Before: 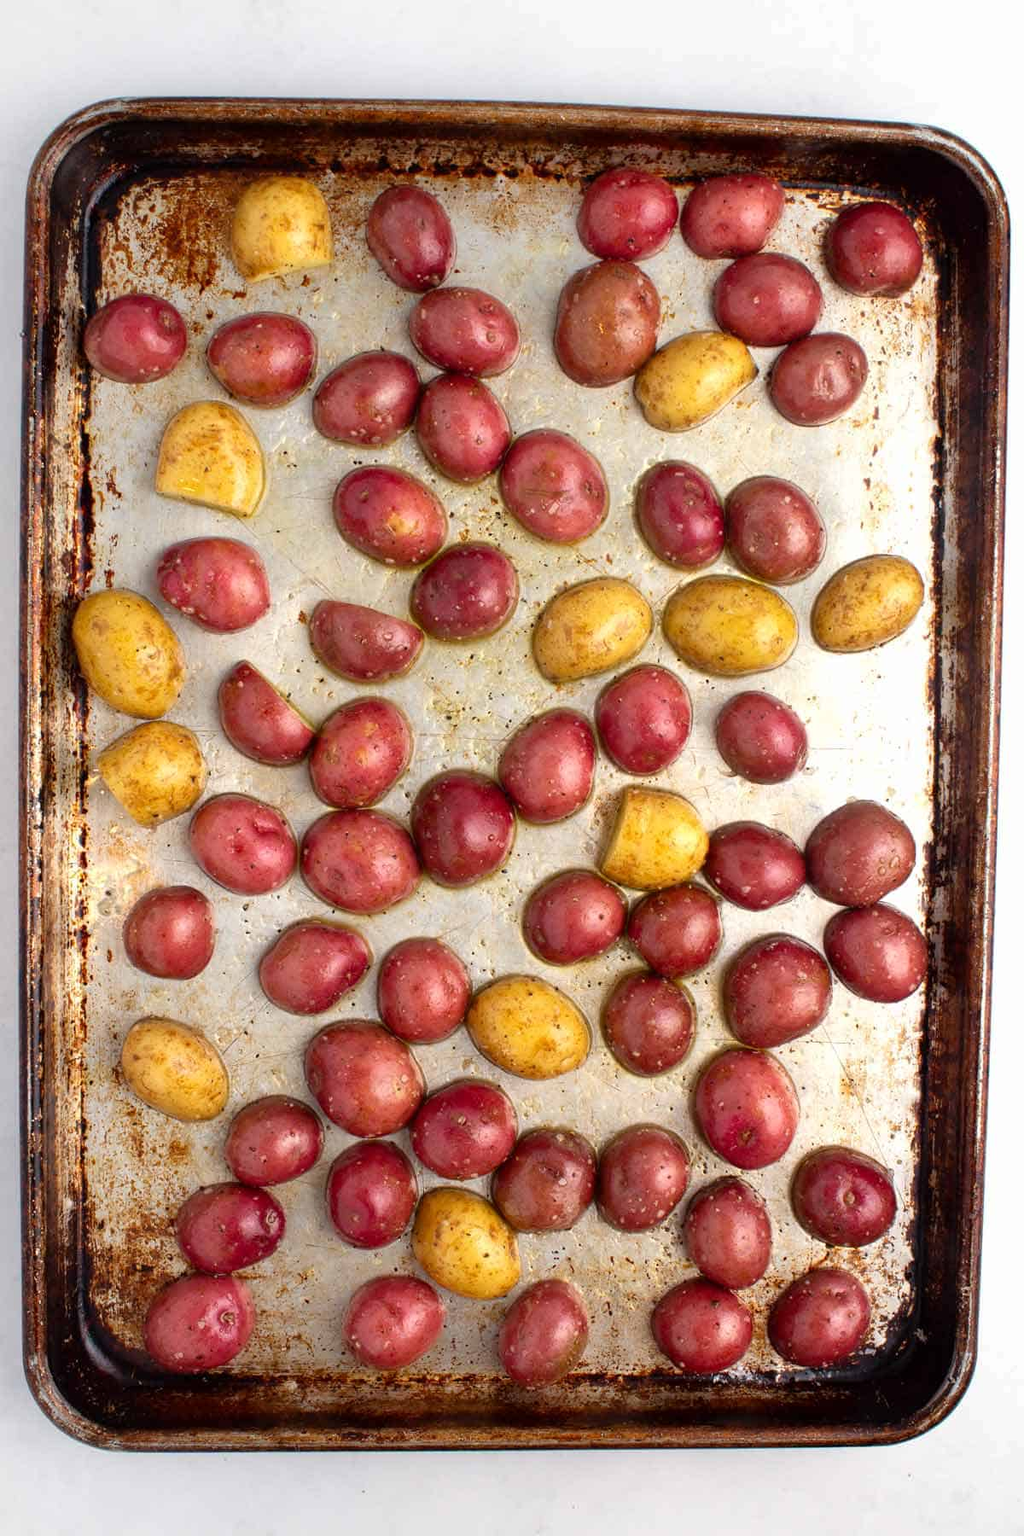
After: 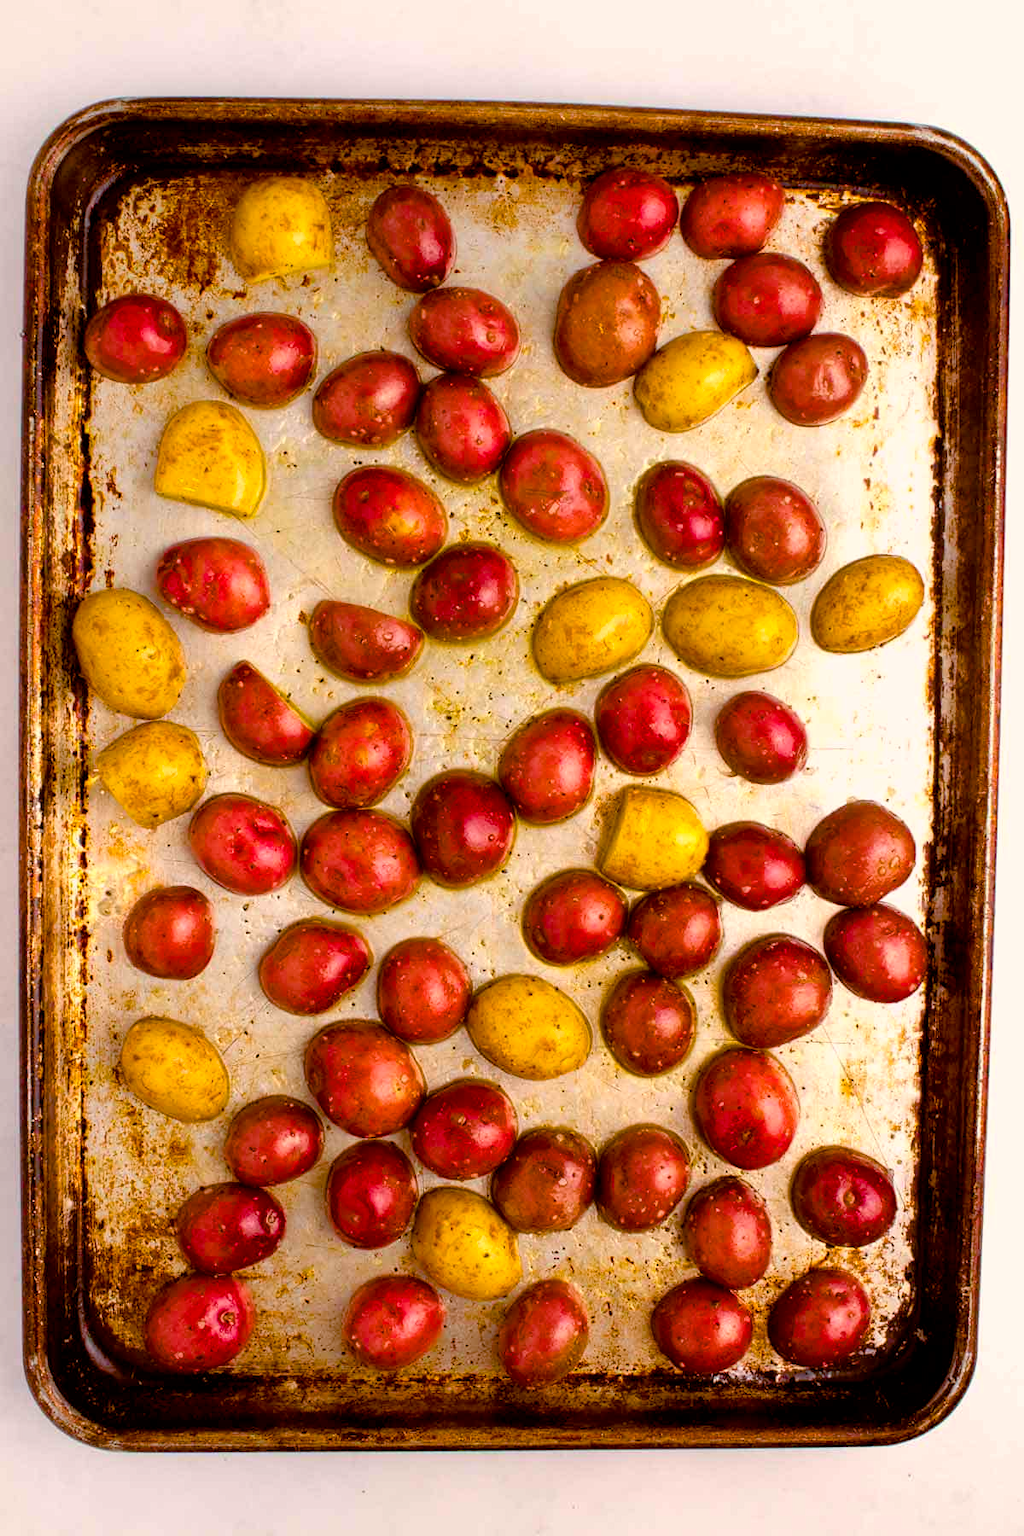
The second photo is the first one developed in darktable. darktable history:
color balance rgb: highlights gain › chroma 1.736%, highlights gain › hue 55.86°, global offset › chroma 0.402%, global offset › hue 30.99°, perceptual saturation grading › global saturation 36.046%, perceptual saturation grading › shadows 34.68%, global vibrance 20%
